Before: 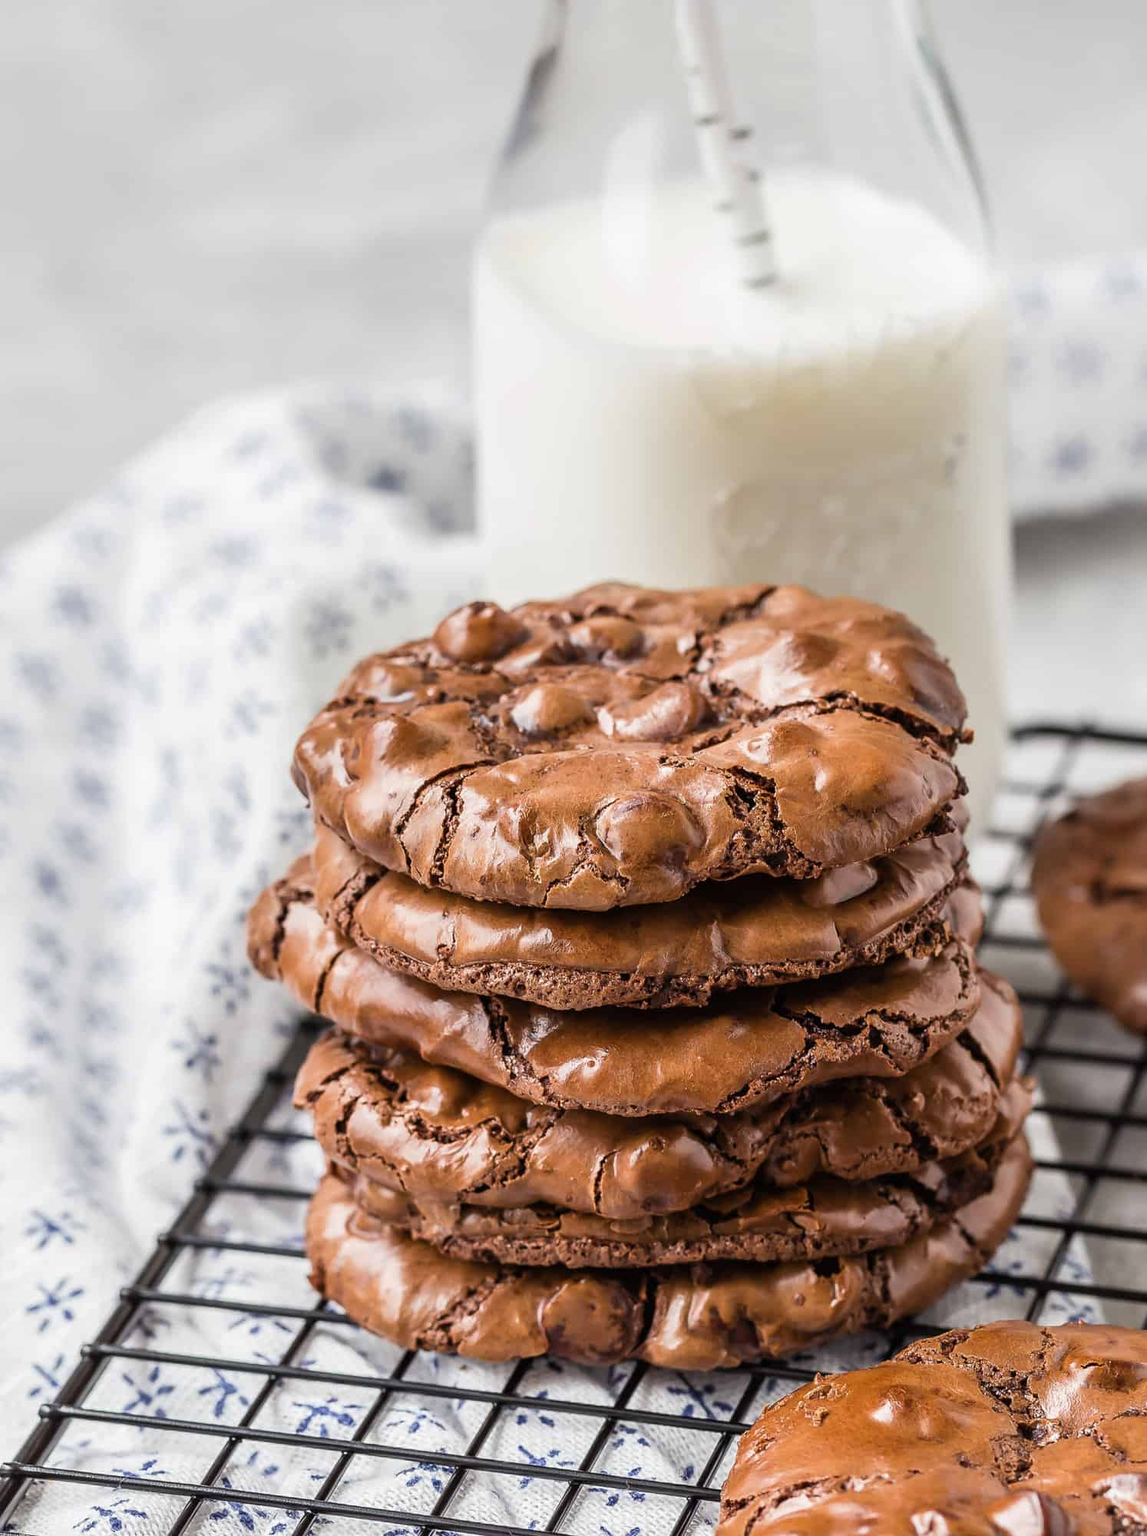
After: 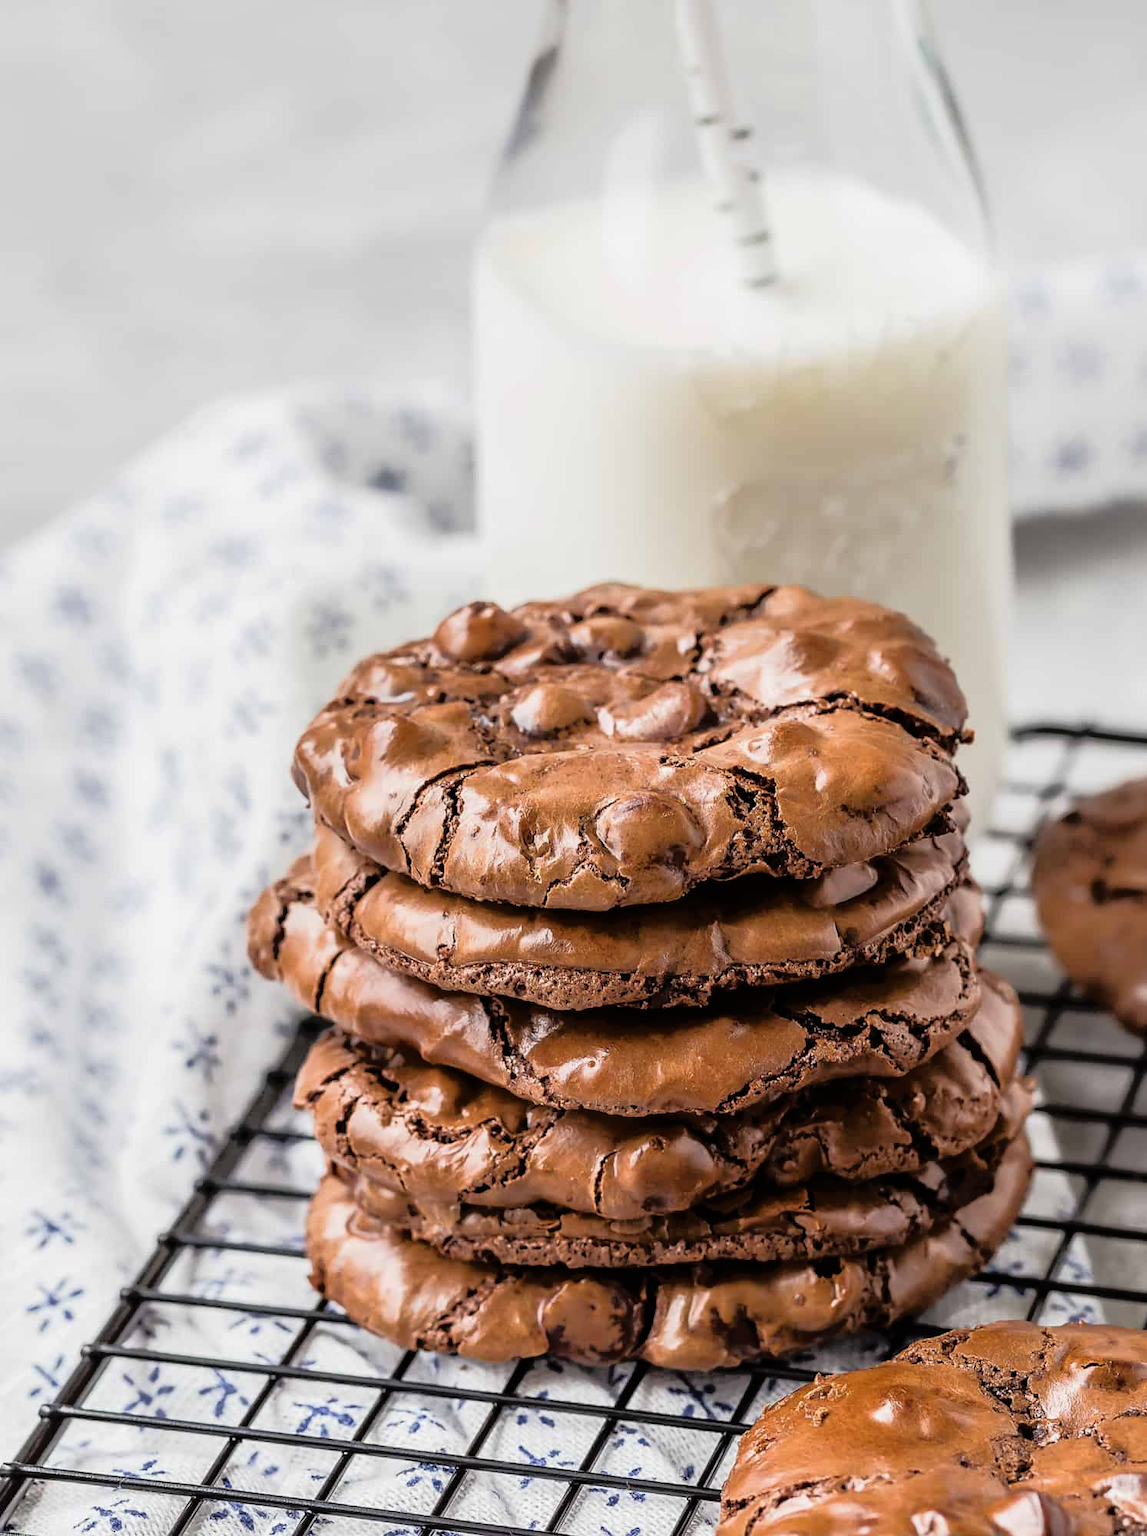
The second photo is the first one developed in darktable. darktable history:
tone equalizer: -8 EV -1.85 EV, -7 EV -1.17 EV, -6 EV -1.6 EV, edges refinement/feathering 500, mask exposure compensation -1.57 EV, preserve details no
